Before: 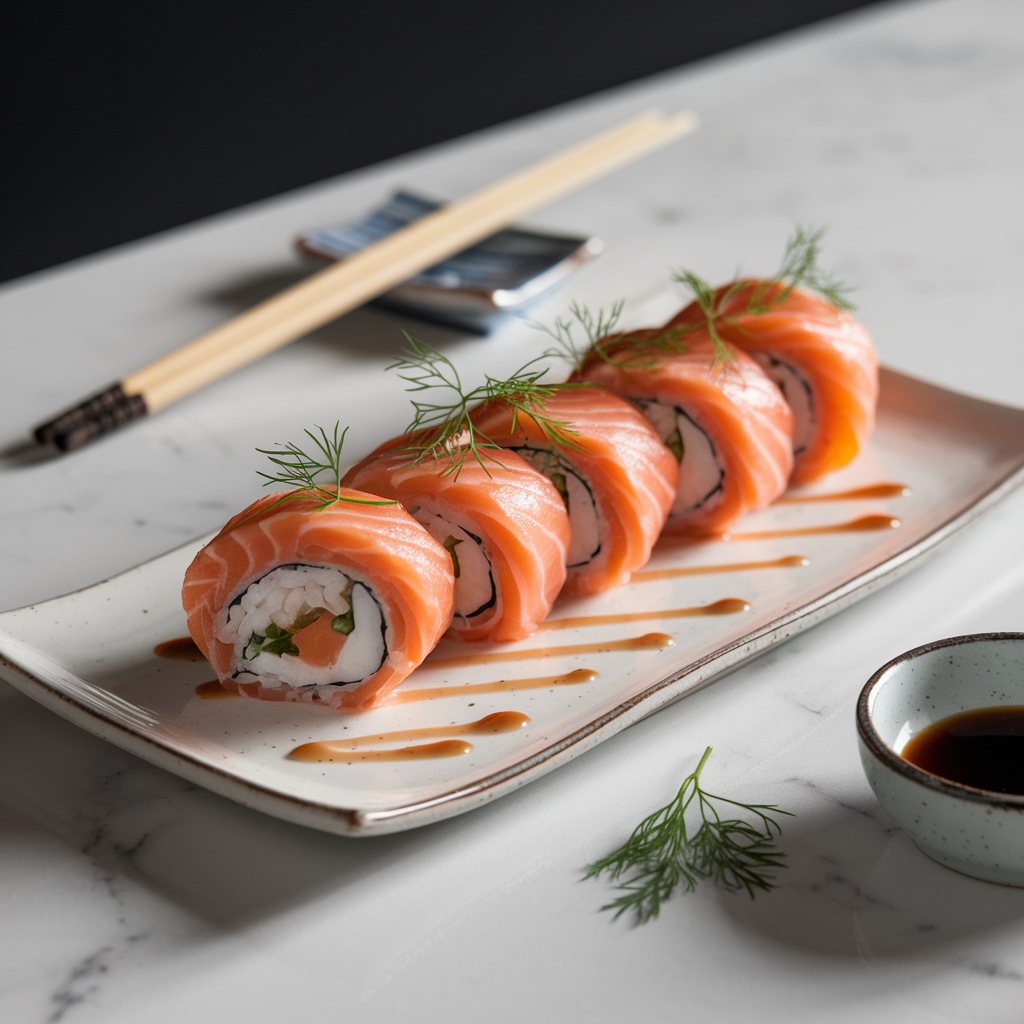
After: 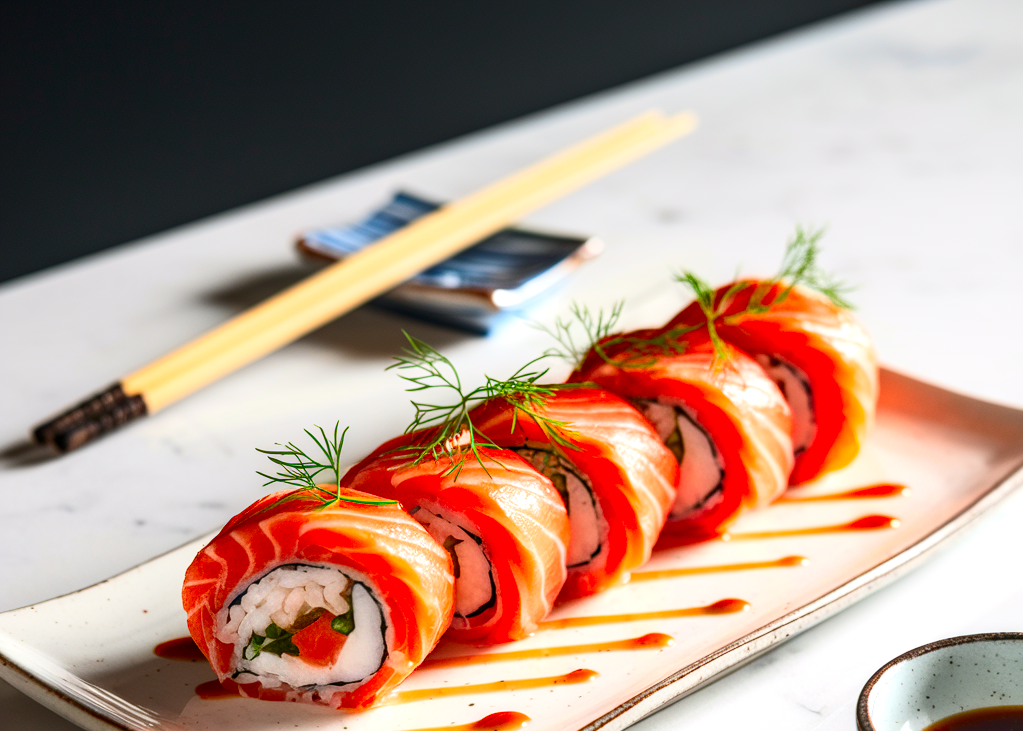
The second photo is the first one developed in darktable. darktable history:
exposure: exposure 0.556 EV, compensate highlight preservation false
local contrast: on, module defaults
contrast brightness saturation: contrast 0.26, brightness 0.02, saturation 0.87
crop: bottom 28.576%
